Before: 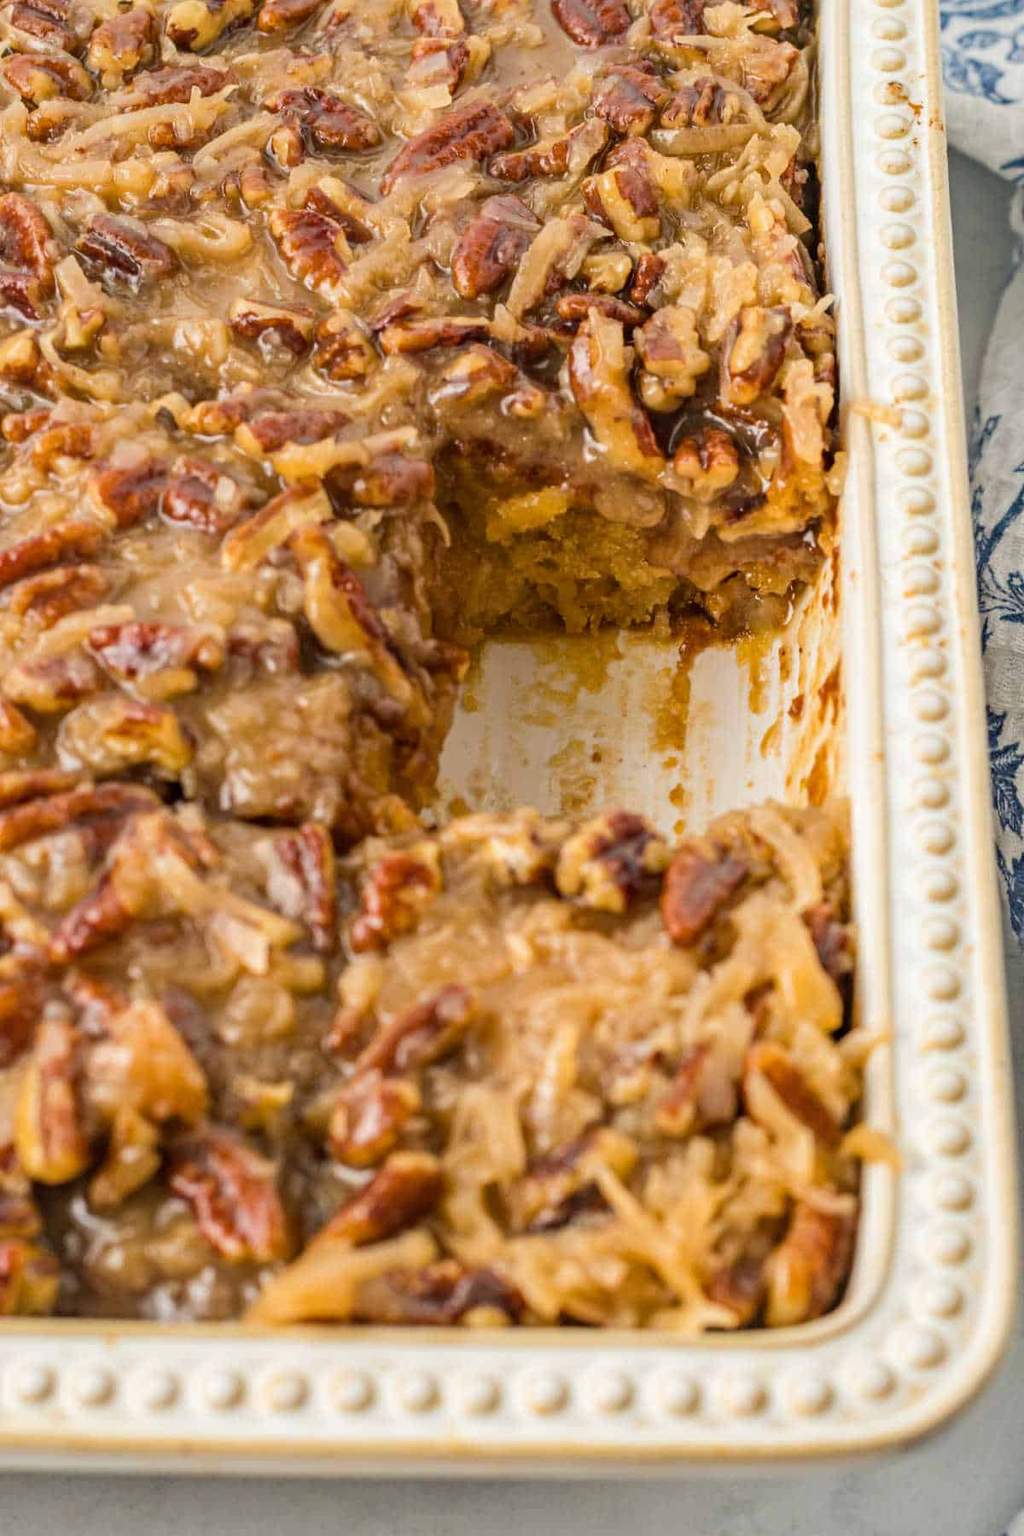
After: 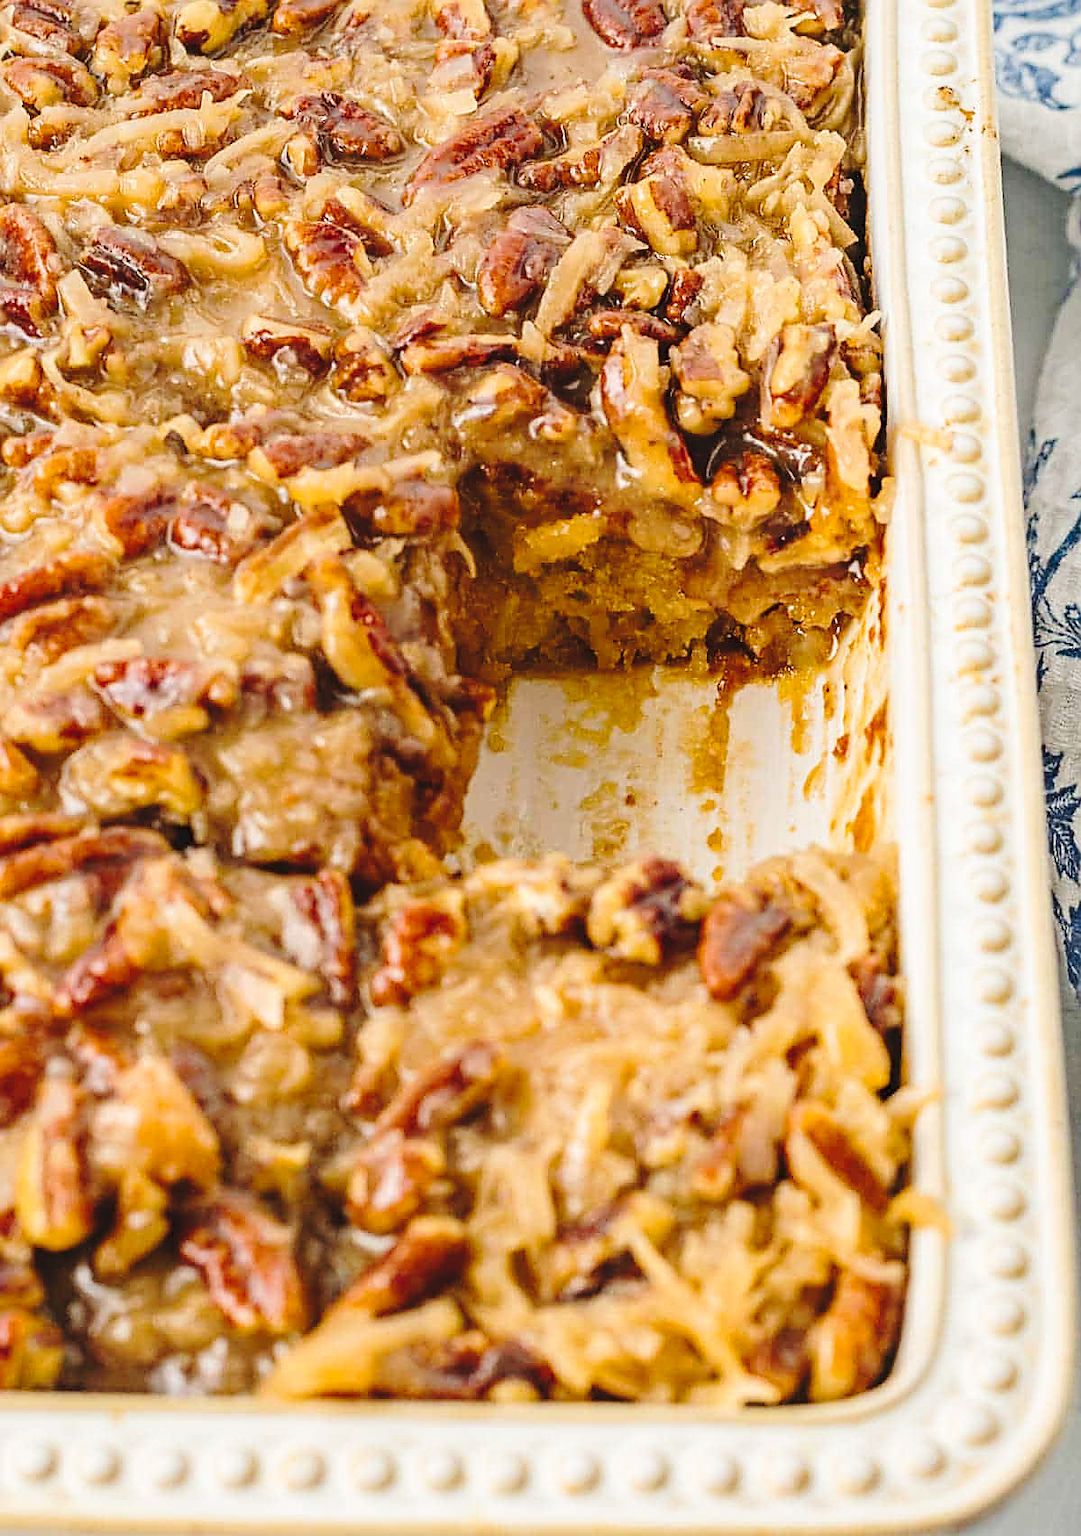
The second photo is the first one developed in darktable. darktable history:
crop and rotate: top 0.006%, bottom 5.277%
sharpen: radius 1.384, amount 1.26, threshold 0.69
tone curve: curves: ch0 [(0, 0) (0.003, 0.072) (0.011, 0.073) (0.025, 0.072) (0.044, 0.076) (0.069, 0.089) (0.1, 0.103) (0.136, 0.123) (0.177, 0.158) (0.224, 0.21) (0.277, 0.275) (0.335, 0.372) (0.399, 0.463) (0.468, 0.556) (0.543, 0.633) (0.623, 0.712) (0.709, 0.795) (0.801, 0.869) (0.898, 0.942) (1, 1)], preserve colors none
tone equalizer: on, module defaults
